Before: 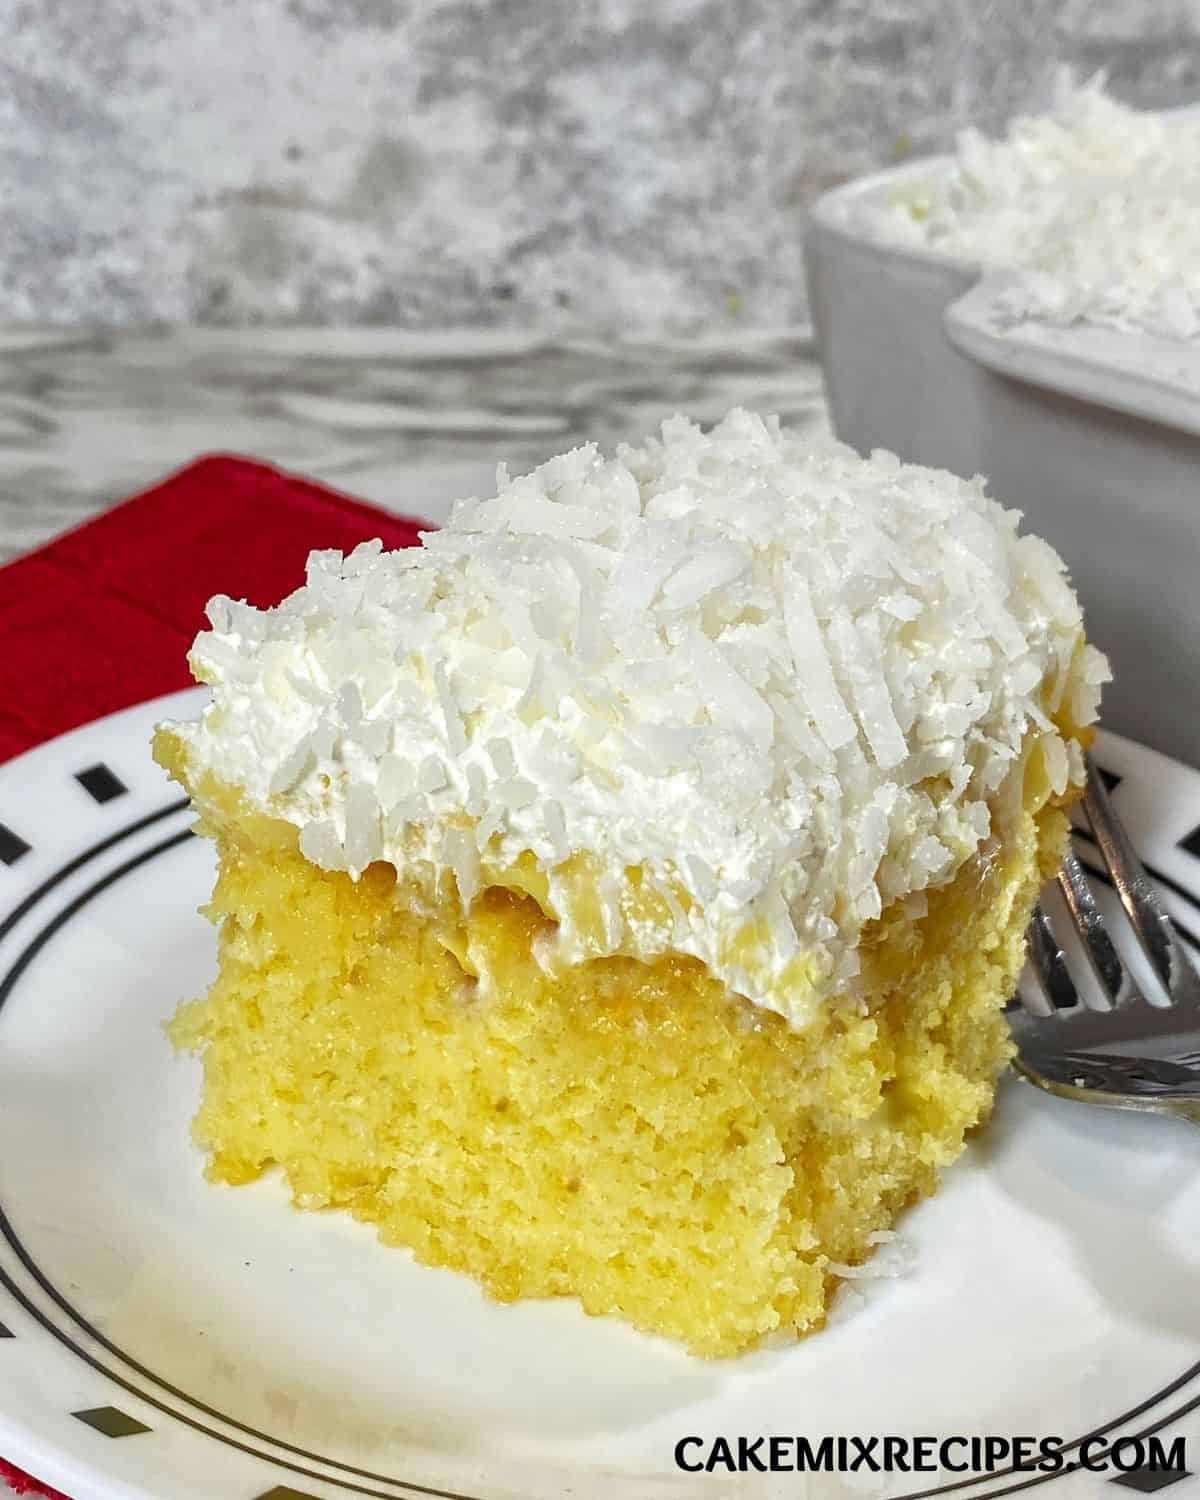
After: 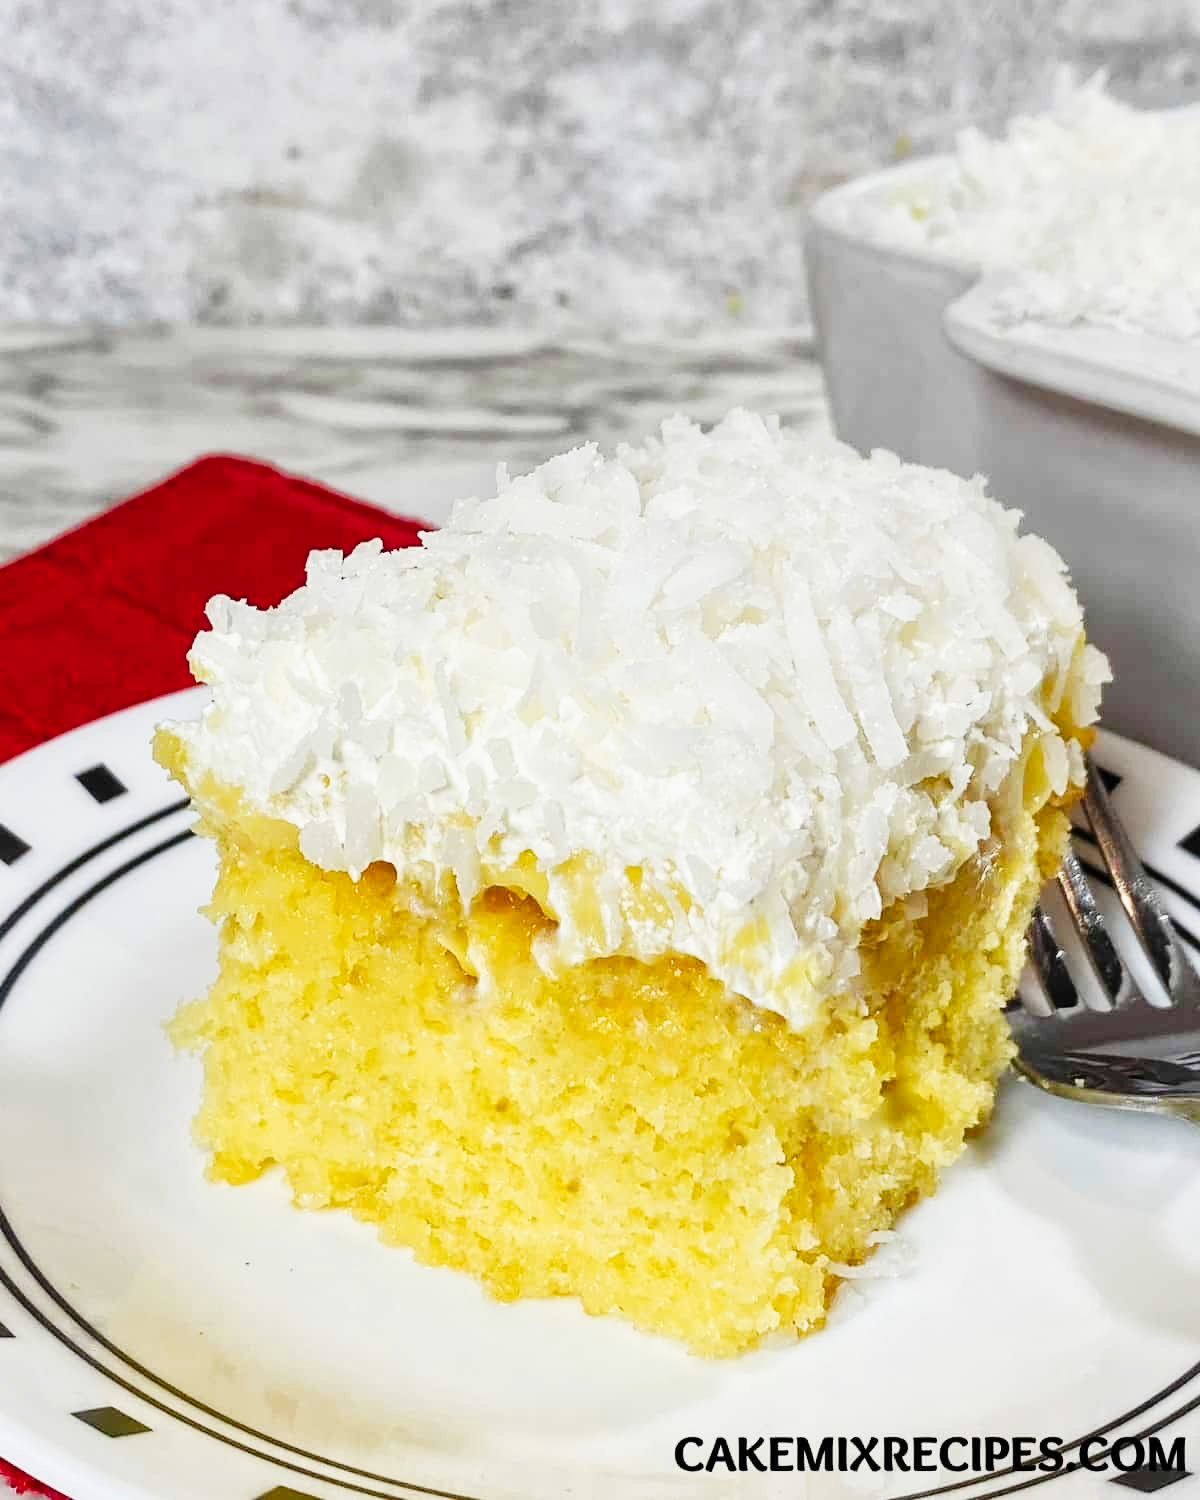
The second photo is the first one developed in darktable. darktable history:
tone curve: curves: ch0 [(0, 0.003) (0.044, 0.032) (0.12, 0.089) (0.19, 0.175) (0.271, 0.294) (0.457, 0.546) (0.588, 0.71) (0.701, 0.815) (0.86, 0.922) (1, 0.982)]; ch1 [(0, 0) (0.247, 0.215) (0.433, 0.382) (0.466, 0.426) (0.493, 0.481) (0.501, 0.5) (0.517, 0.524) (0.557, 0.582) (0.598, 0.651) (0.671, 0.735) (0.796, 0.85) (1, 1)]; ch2 [(0, 0) (0.249, 0.216) (0.357, 0.317) (0.448, 0.432) (0.478, 0.492) (0.498, 0.499) (0.517, 0.53) (0.537, 0.57) (0.569, 0.623) (0.61, 0.663) (0.706, 0.75) (0.808, 0.809) (0.991, 0.968)], preserve colors none
